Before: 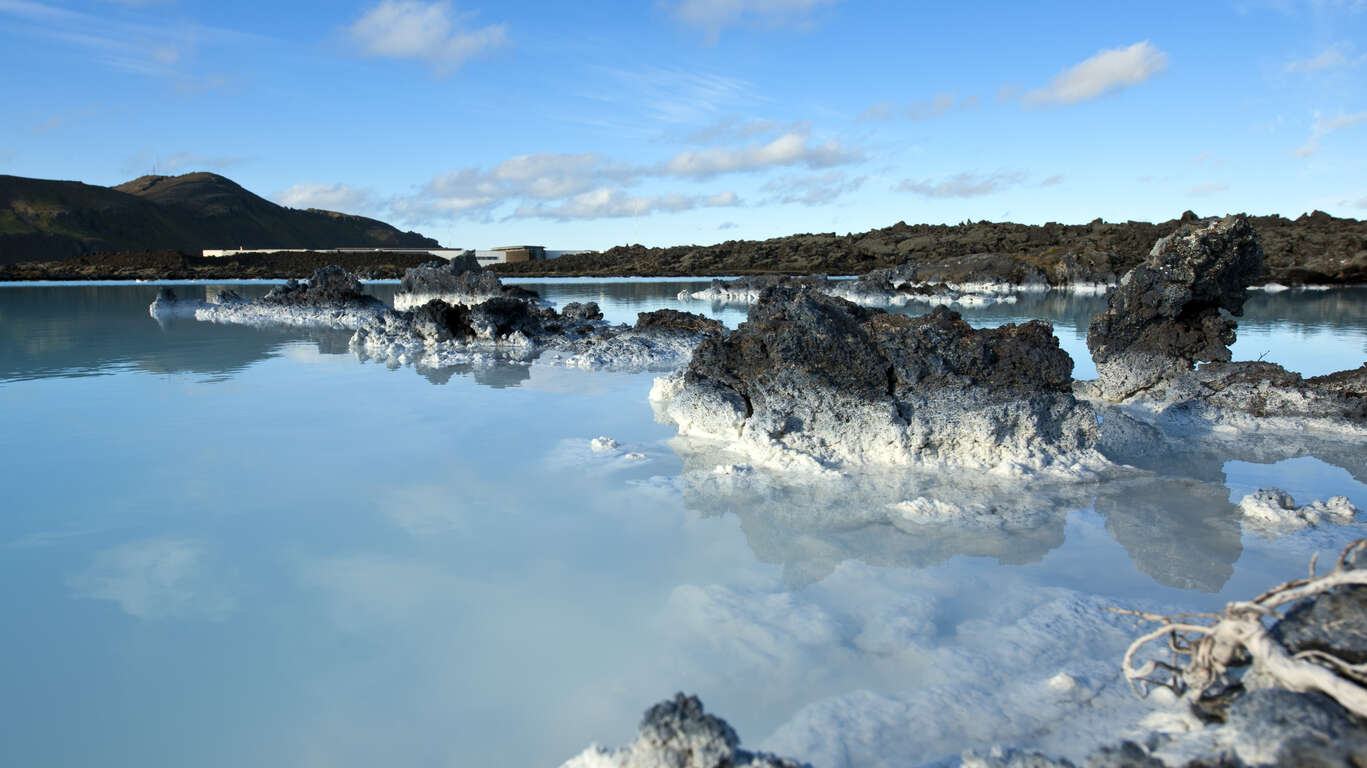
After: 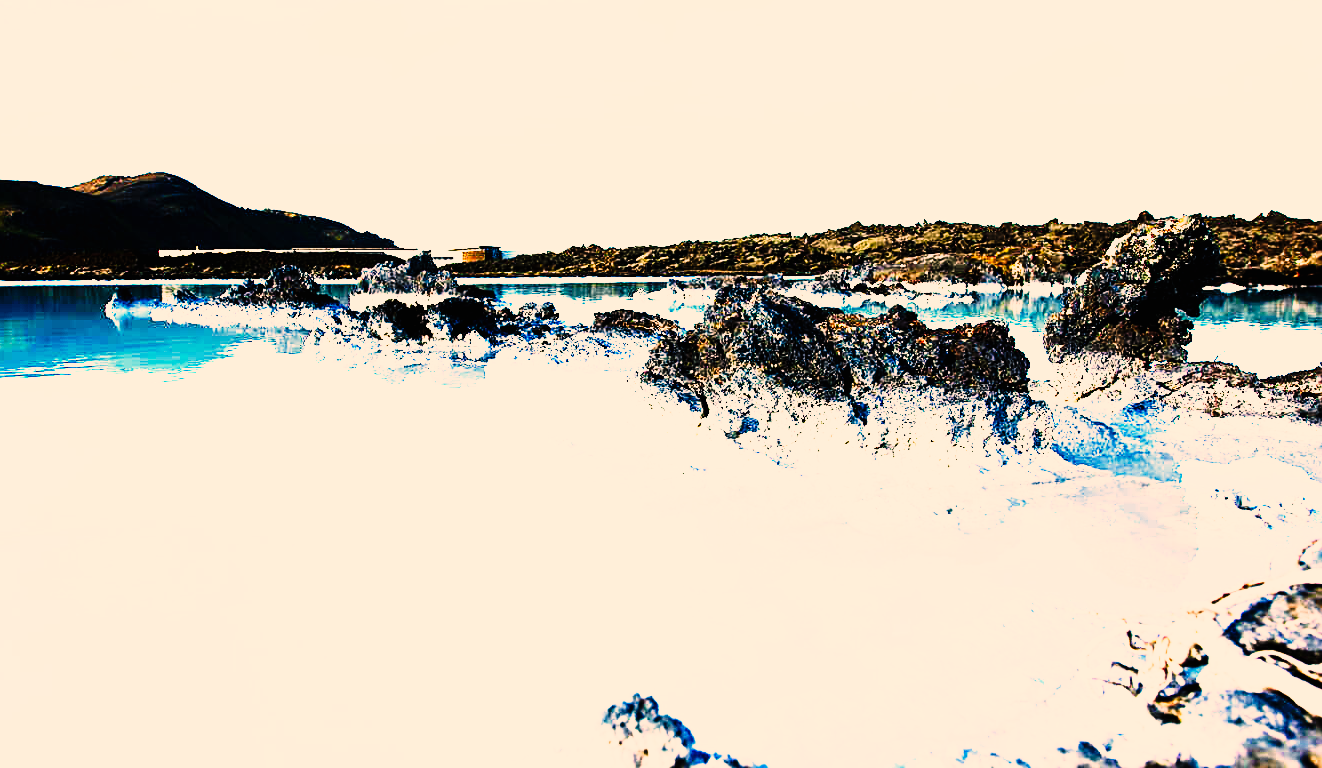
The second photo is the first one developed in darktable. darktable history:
tone curve: curves: ch0 [(0, 0) (0.003, 0.005) (0.011, 0.008) (0.025, 0.013) (0.044, 0.017) (0.069, 0.022) (0.1, 0.029) (0.136, 0.038) (0.177, 0.053) (0.224, 0.081) (0.277, 0.128) (0.335, 0.214) (0.399, 0.343) (0.468, 0.478) (0.543, 0.641) (0.623, 0.798) (0.709, 0.911) (0.801, 0.971) (0.898, 0.99) (1, 1)], preserve colors none
crop and rotate: left 3.268%
sharpen: on, module defaults
exposure: black level correction 0.005, exposure 0.276 EV, compensate highlight preservation false
color correction: highlights a* 21.4, highlights b* 19.93
tone equalizer: edges refinement/feathering 500, mask exposure compensation -1.57 EV, preserve details no
contrast brightness saturation: saturation -0.058
base curve: curves: ch0 [(0, 0) (0.007, 0.004) (0.027, 0.03) (0.046, 0.07) (0.207, 0.54) (0.442, 0.872) (0.673, 0.972) (1, 1)], preserve colors none
